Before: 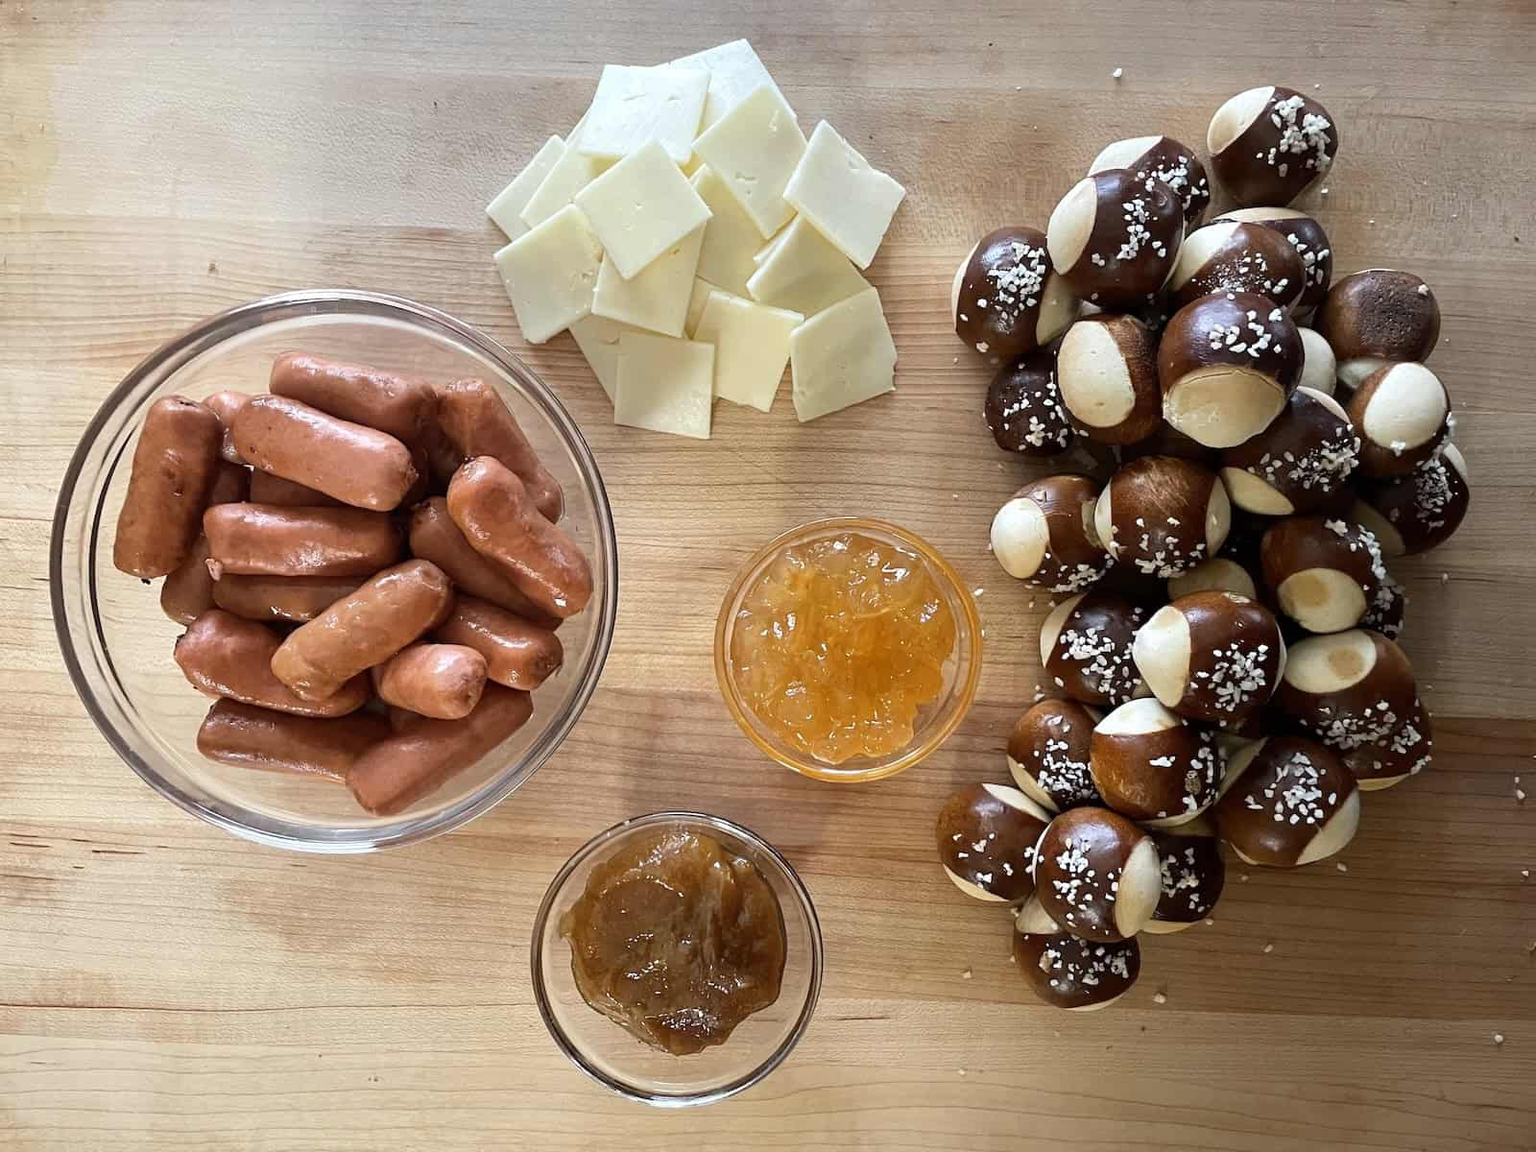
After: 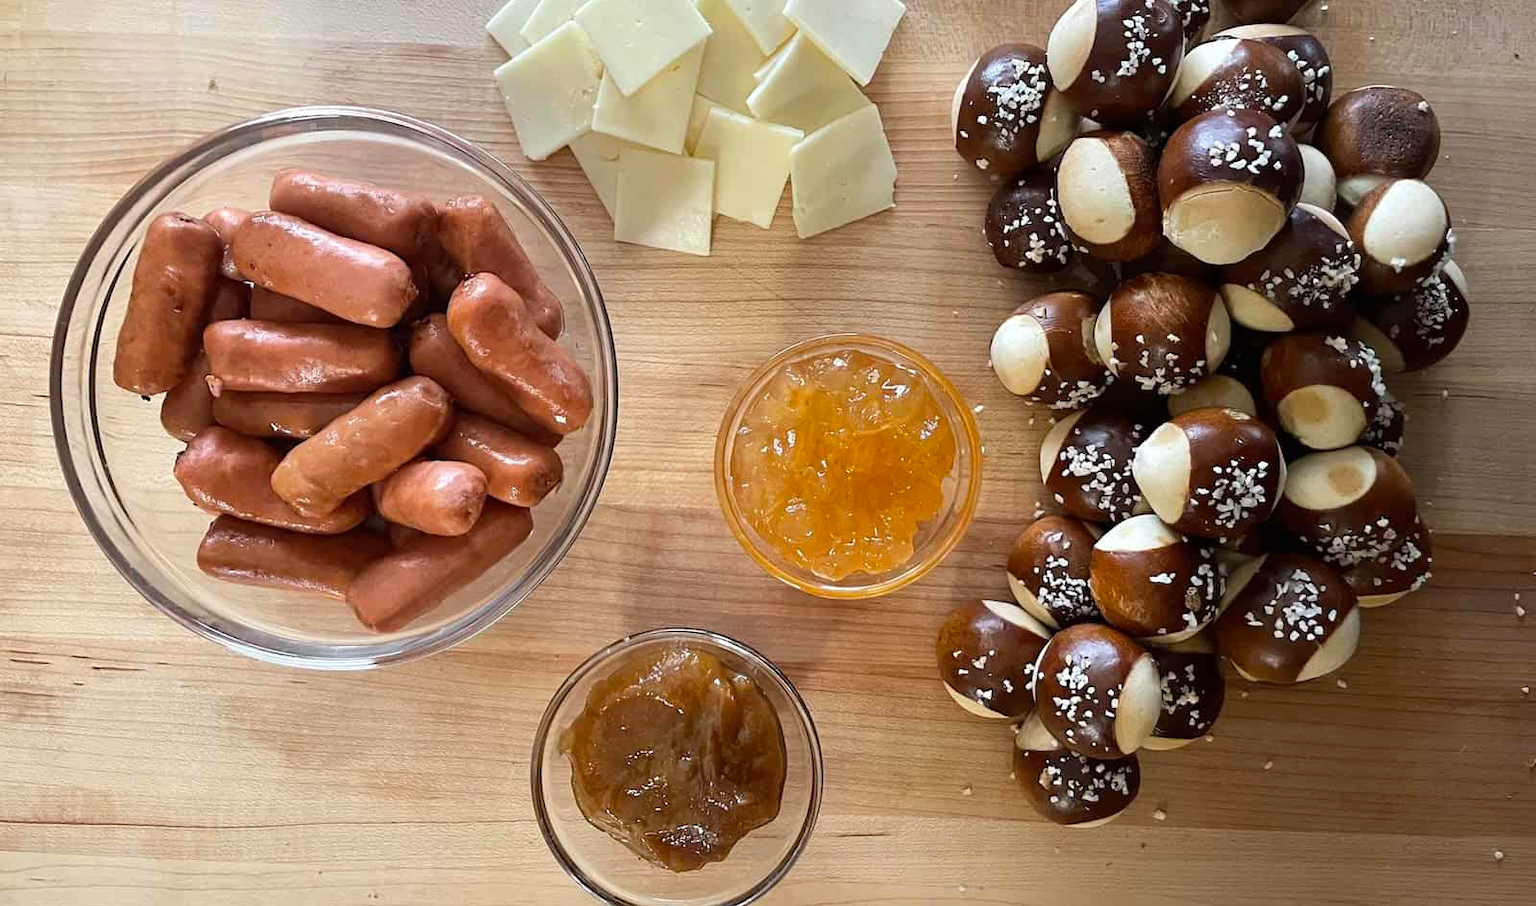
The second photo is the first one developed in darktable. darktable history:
crop and rotate: top 15.924%, bottom 5.374%
tone equalizer: edges refinement/feathering 500, mask exposure compensation -1.57 EV, preserve details no
